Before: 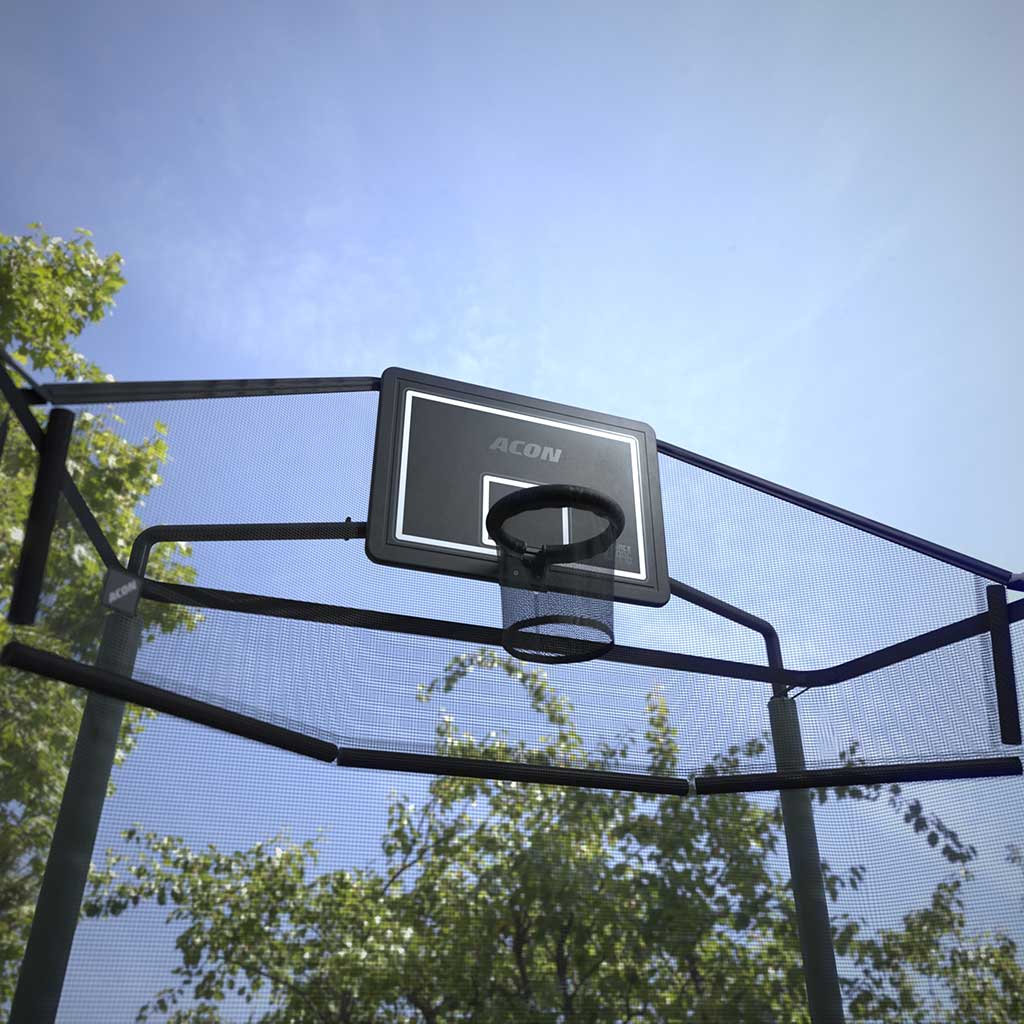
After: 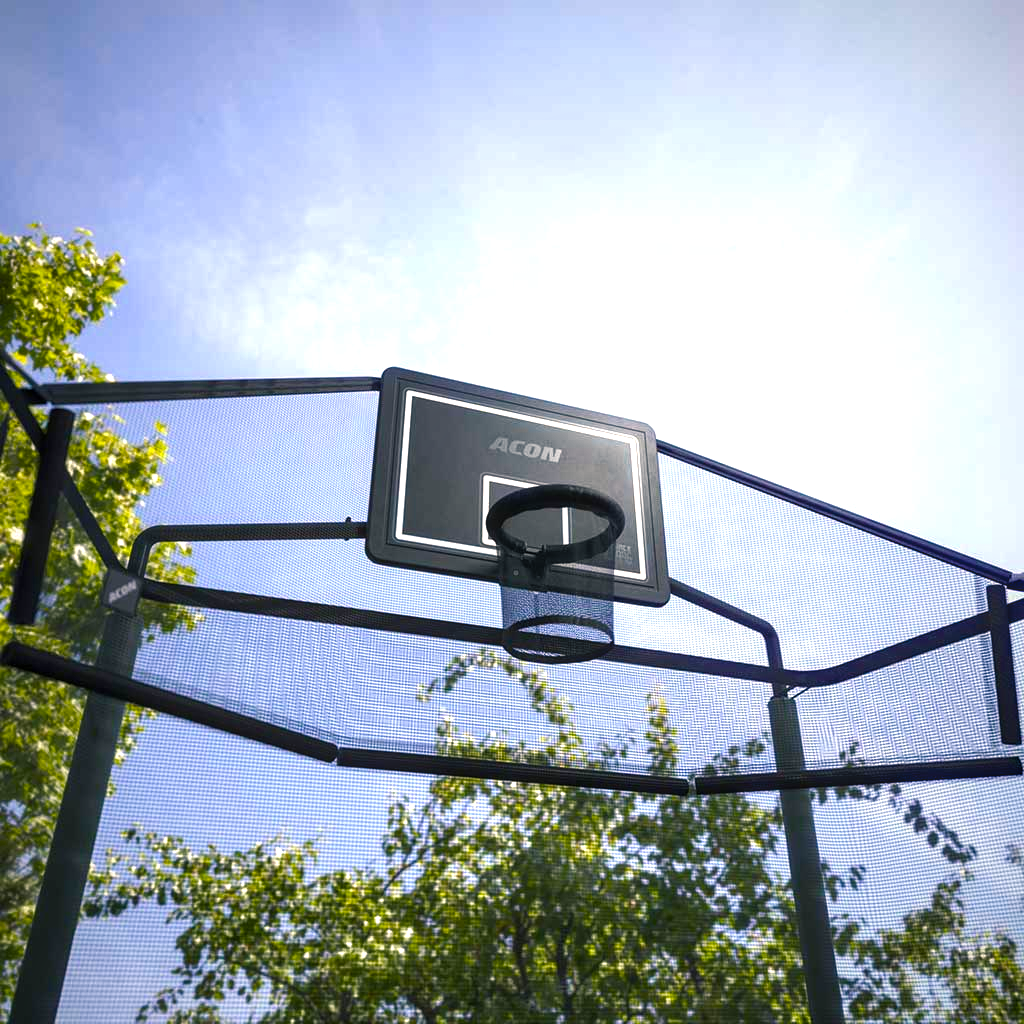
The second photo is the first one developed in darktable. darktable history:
color balance rgb: shadows lift › chroma 1.049%, shadows lift › hue 216.89°, highlights gain › chroma 2.984%, highlights gain › hue 60.17°, perceptual saturation grading › global saturation 39.884%, perceptual saturation grading › highlights -25.261%, perceptual saturation grading › mid-tones 34.548%, perceptual saturation grading › shadows 34.562%, perceptual brilliance grading › global brilliance -5.424%, perceptual brilliance grading › highlights 24.235%, perceptual brilliance grading › mid-tones 7.166%, perceptual brilliance grading › shadows -4.648%, global vibrance 11.34%, contrast 4.801%
tone equalizer: edges refinement/feathering 500, mask exposure compensation -1.57 EV, preserve details no
local contrast: on, module defaults
